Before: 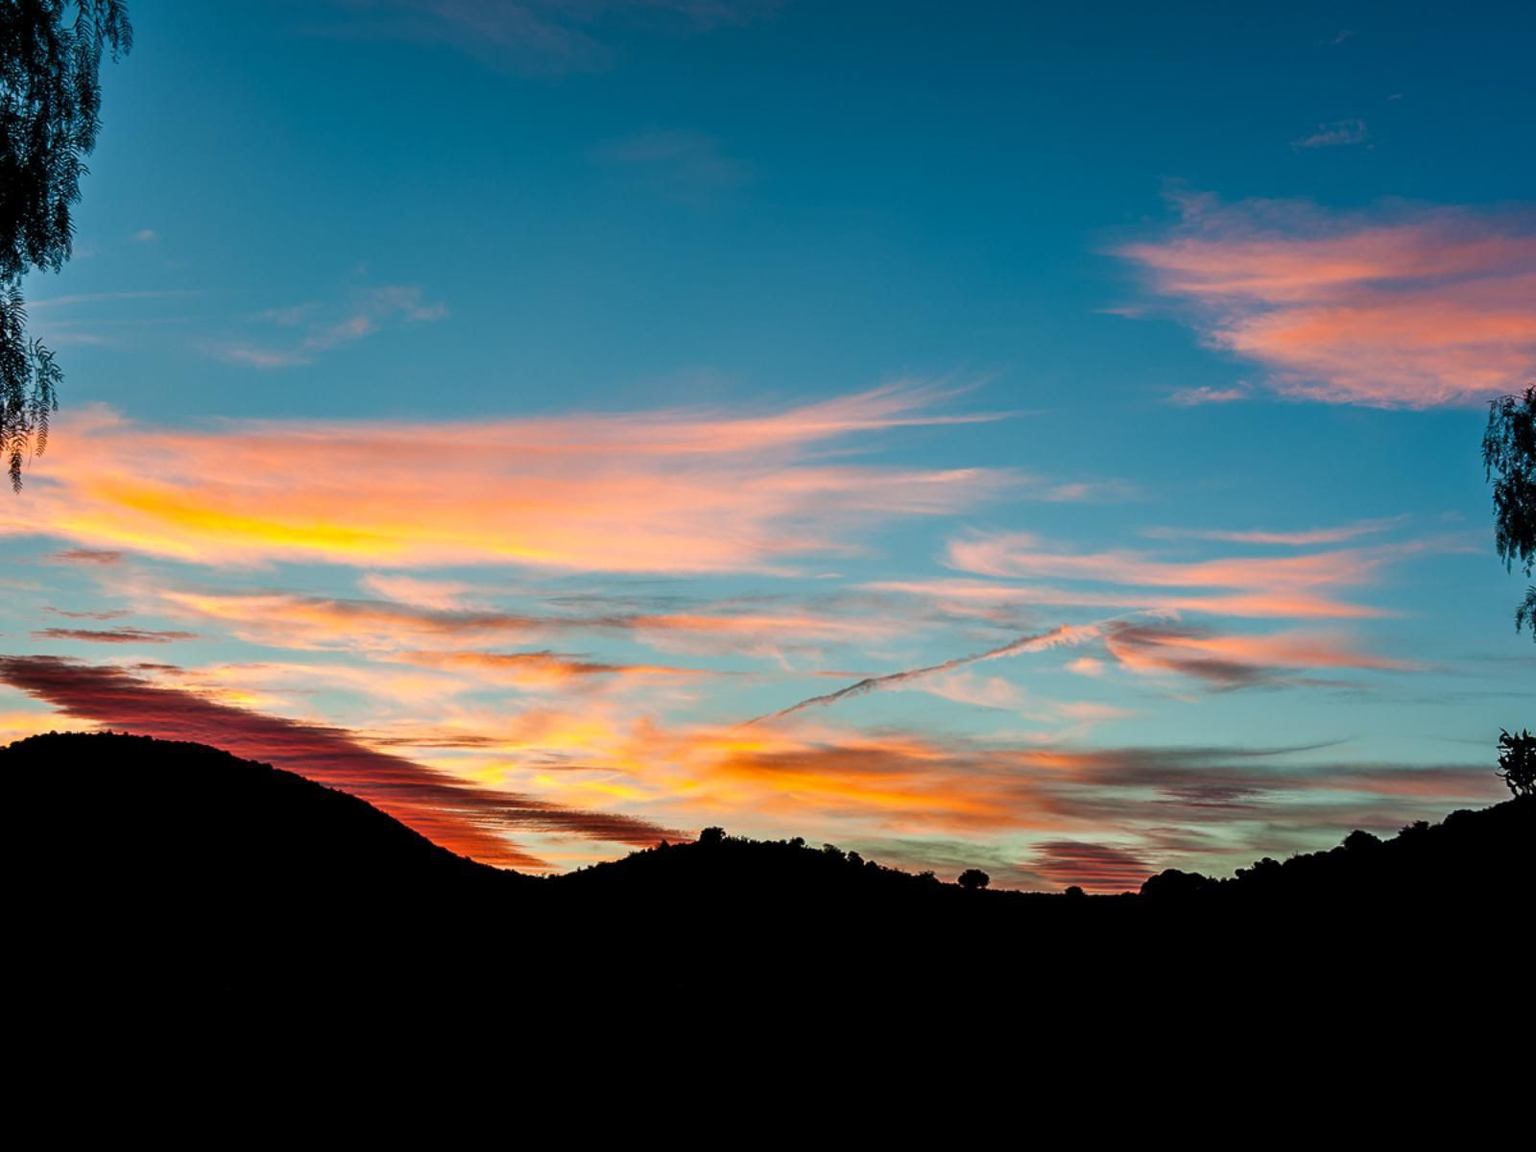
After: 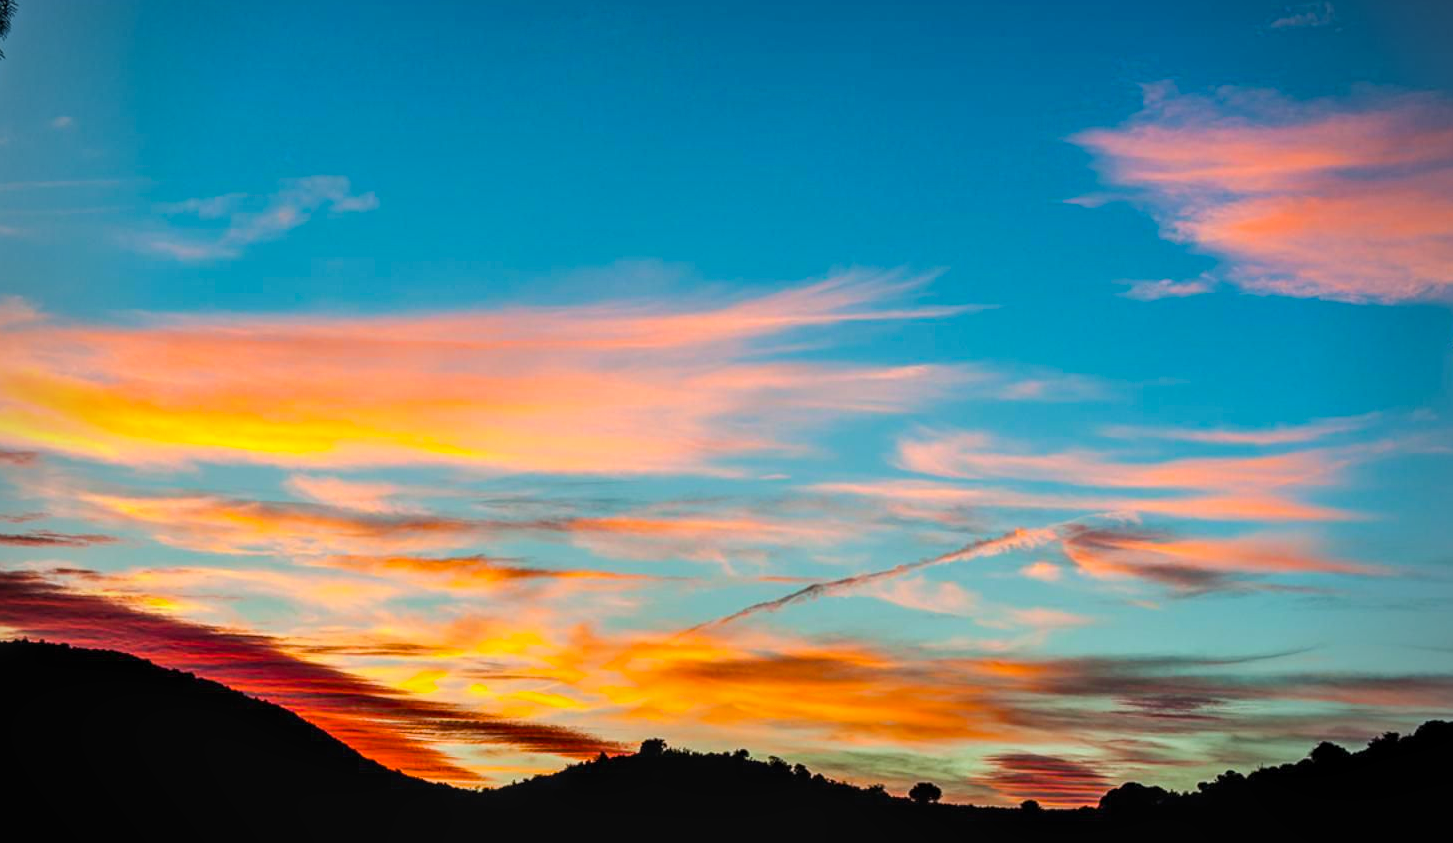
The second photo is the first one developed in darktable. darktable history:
color balance rgb: perceptual saturation grading › global saturation 25%, perceptual brilliance grading › mid-tones 10%, perceptual brilliance grading › shadows 15%, global vibrance 20%
local contrast: on, module defaults
crop: left 5.596%, top 10.314%, right 3.534%, bottom 19.395%
vignetting: on, module defaults
